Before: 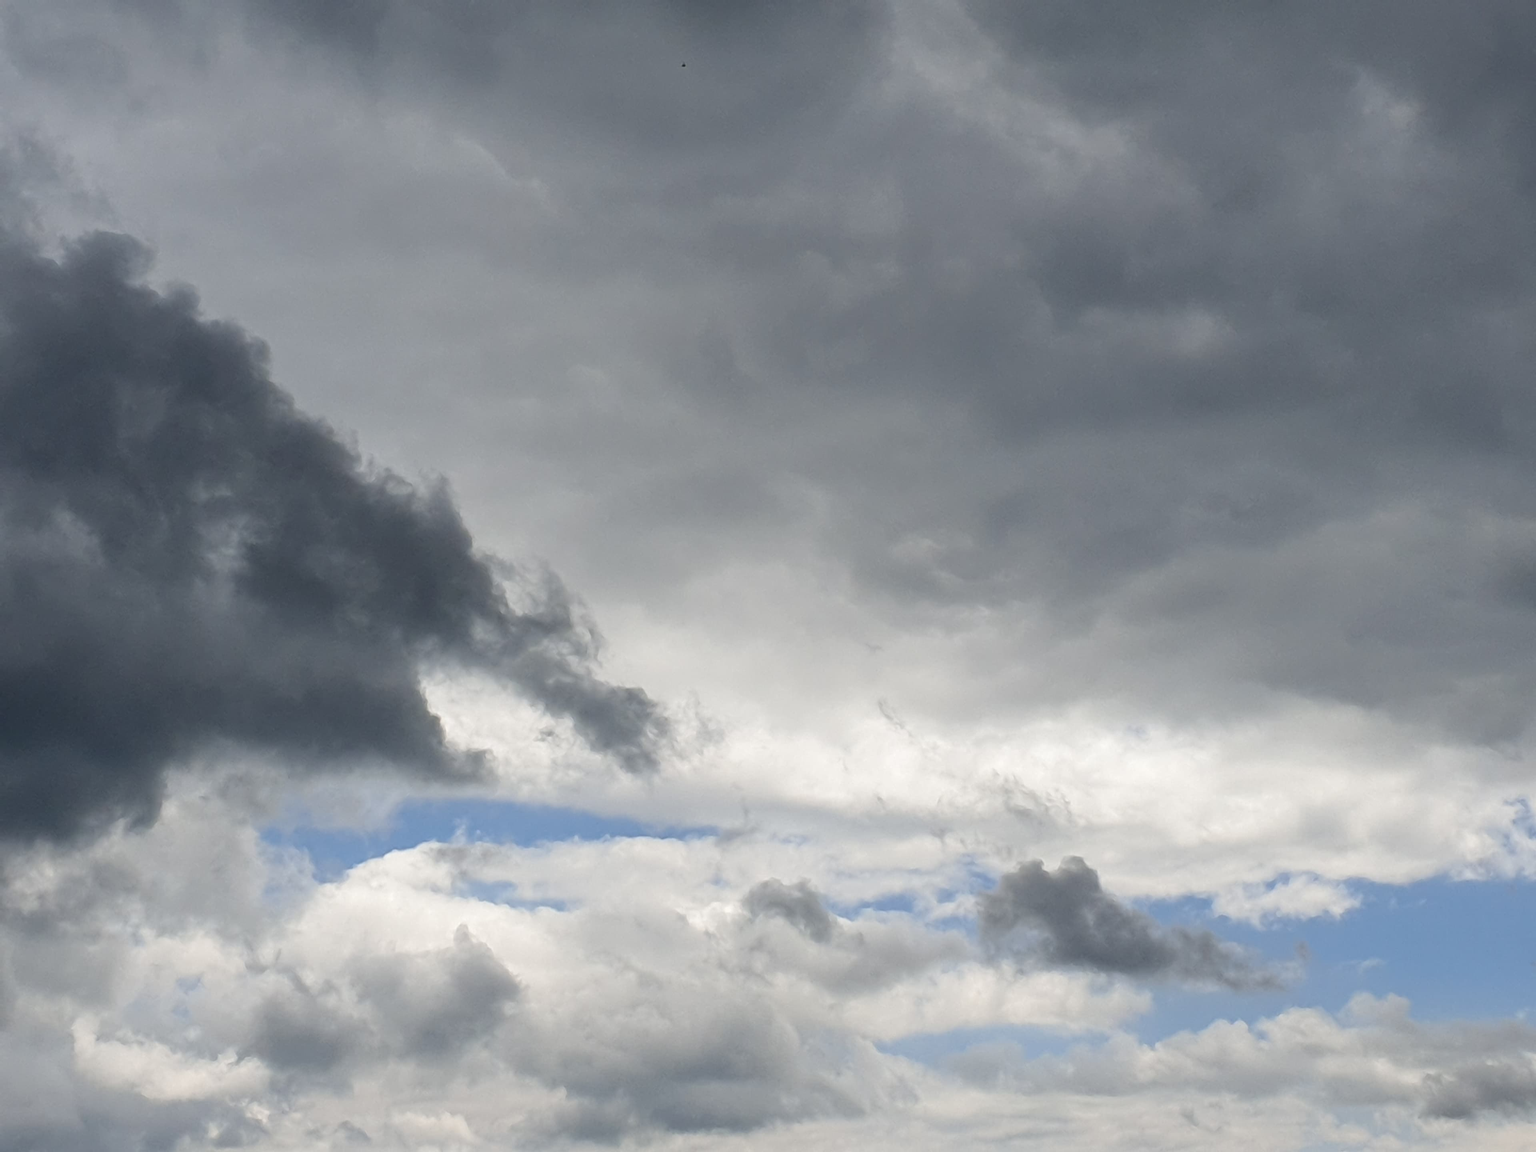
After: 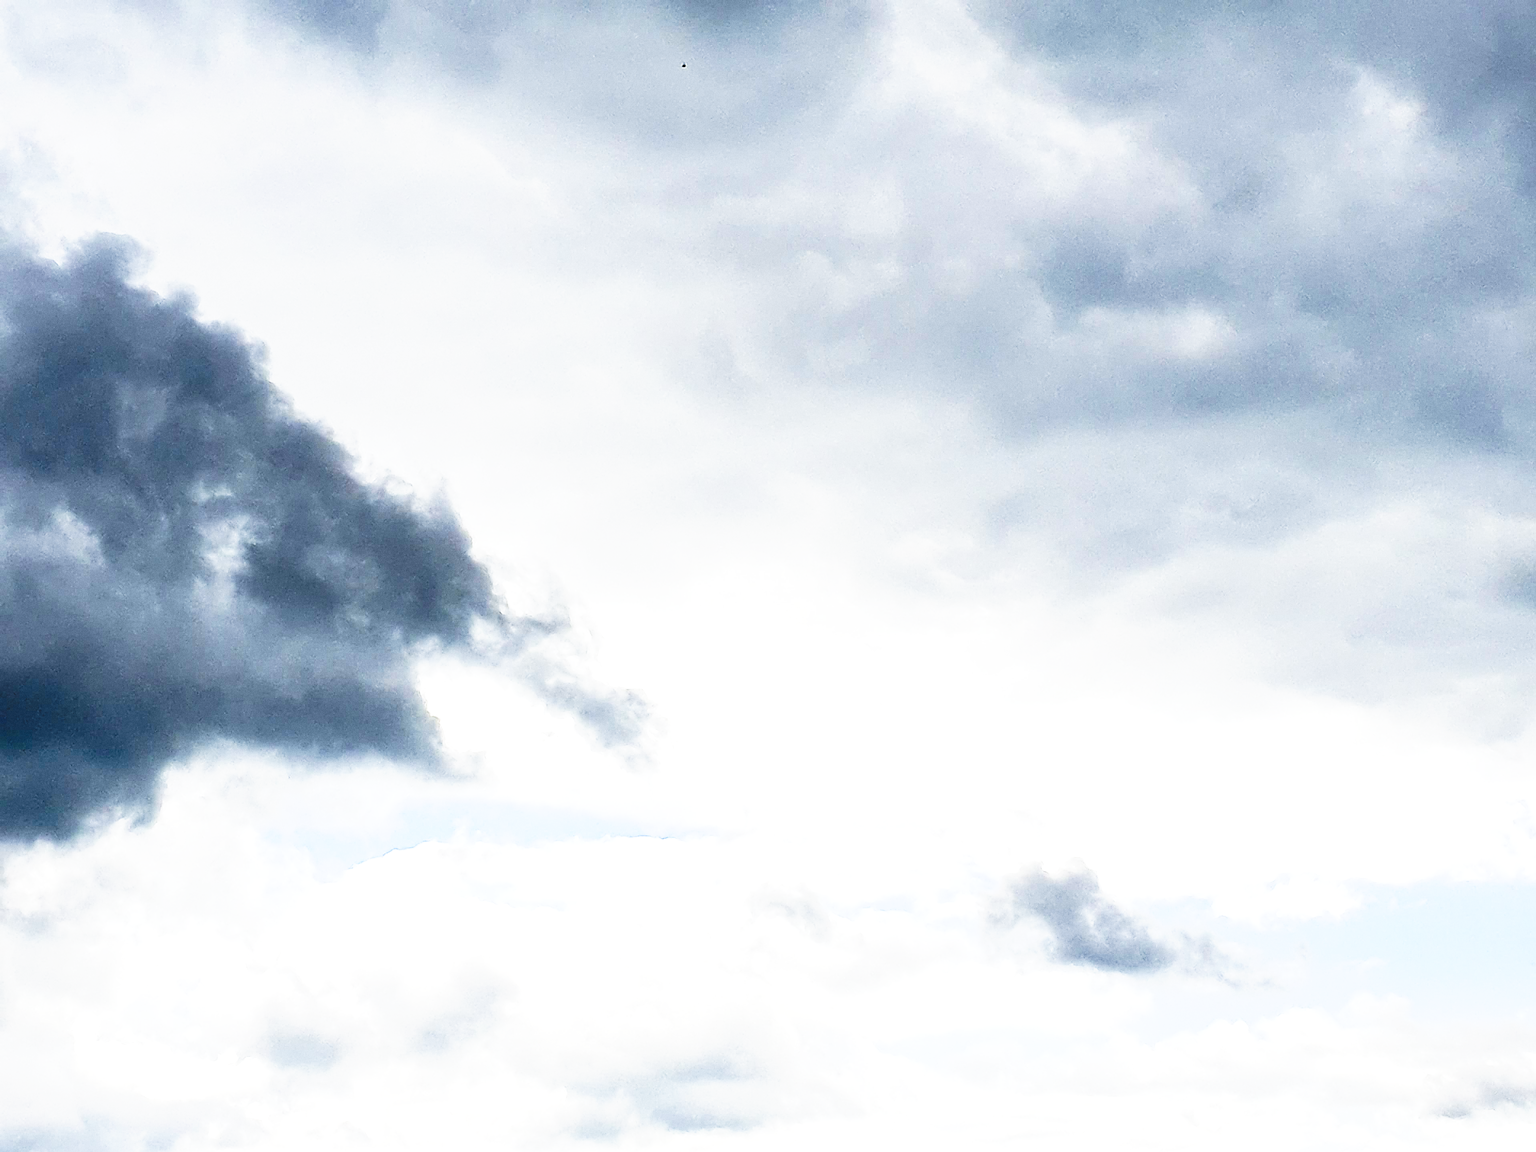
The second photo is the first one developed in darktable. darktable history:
sharpen: amount 2
tone curve: curves: ch0 [(0, 0) (0.003, 0.003) (0.011, 0.006) (0.025, 0.012) (0.044, 0.02) (0.069, 0.023) (0.1, 0.029) (0.136, 0.037) (0.177, 0.058) (0.224, 0.084) (0.277, 0.137) (0.335, 0.209) (0.399, 0.336) (0.468, 0.478) (0.543, 0.63) (0.623, 0.789) (0.709, 0.903) (0.801, 0.967) (0.898, 0.987) (1, 1)], preserve colors none
grain: coarseness 0.09 ISO
exposure: black level correction 0.001, exposure 1.05 EV, compensate exposure bias true, compensate highlight preservation false
